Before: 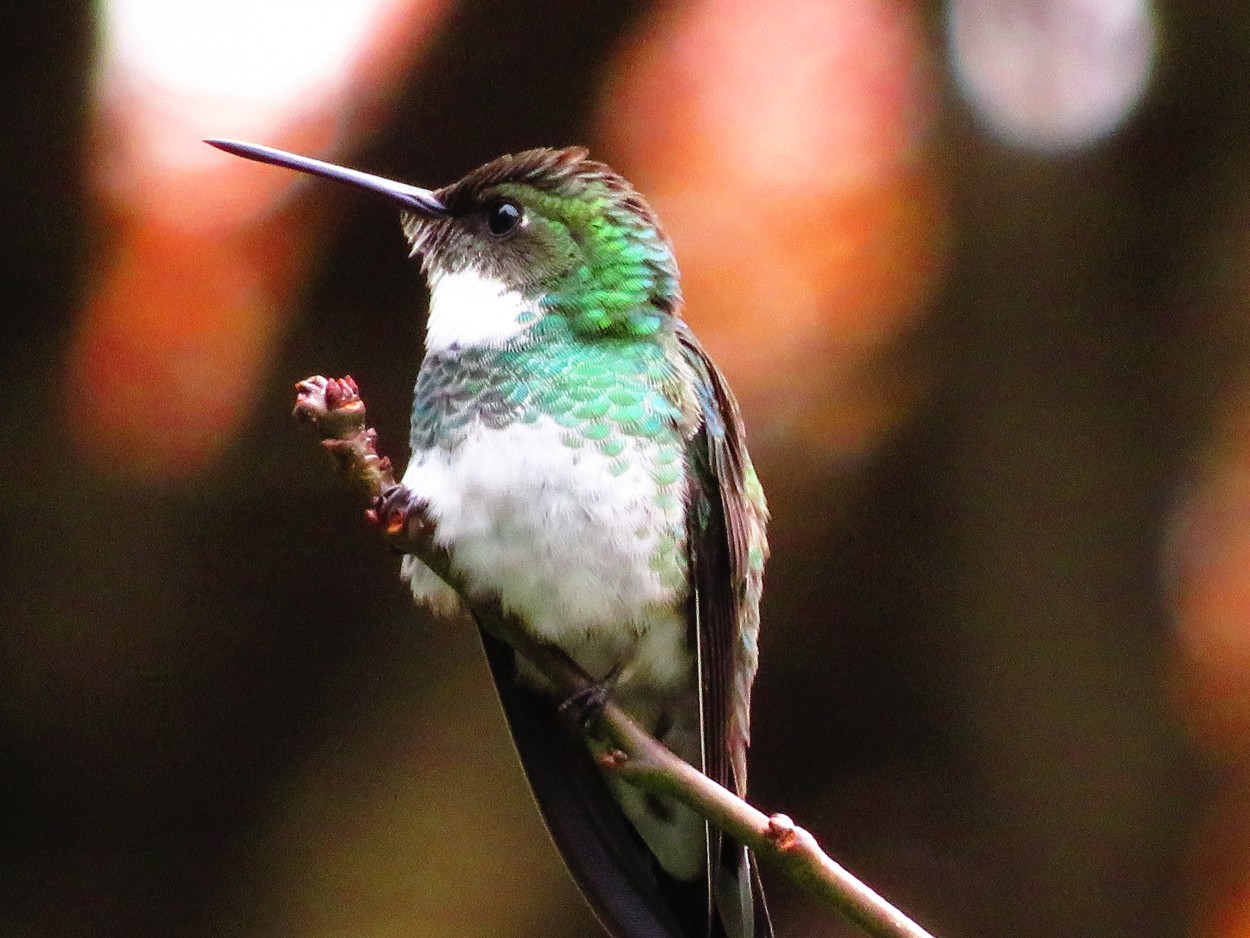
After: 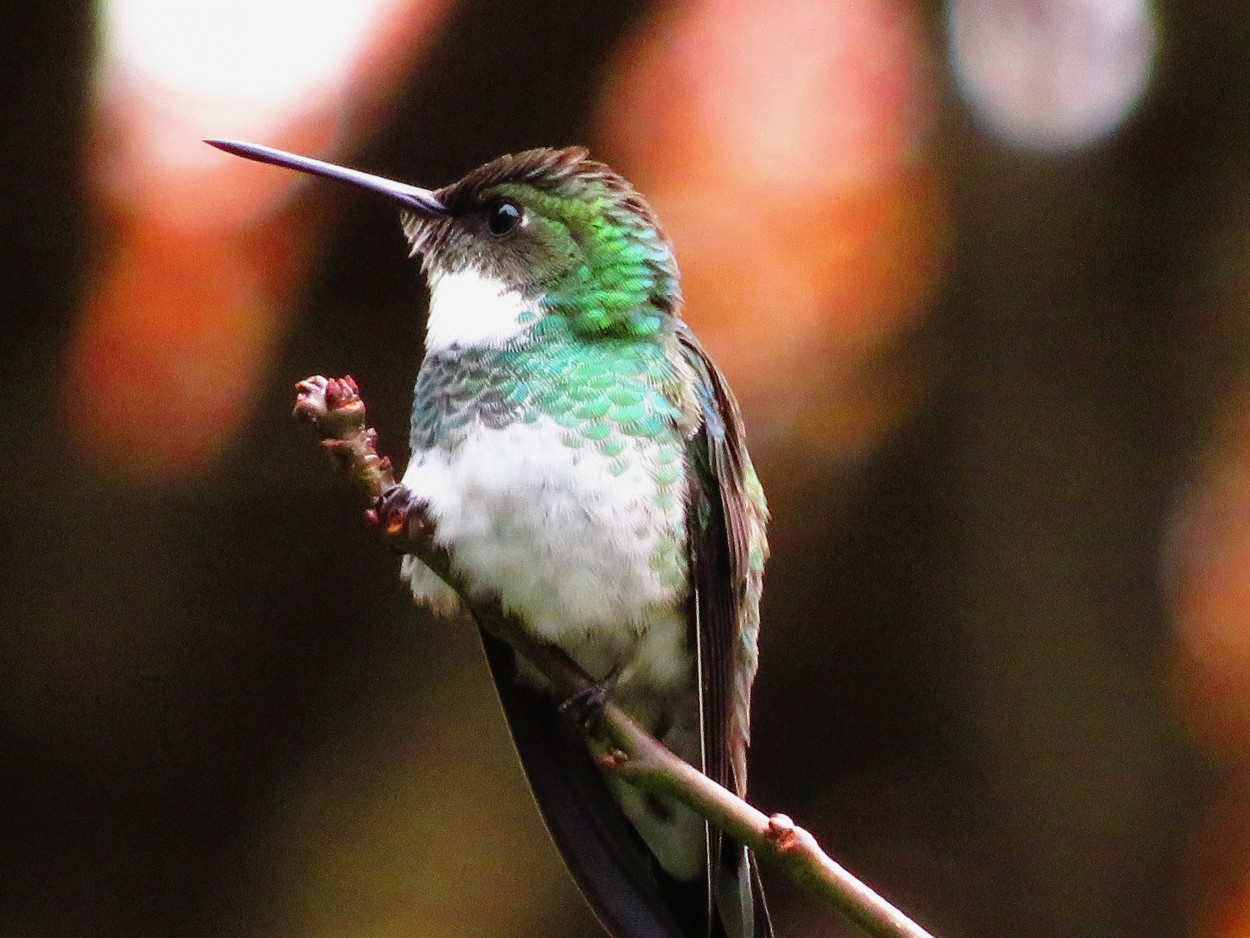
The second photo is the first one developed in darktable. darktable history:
exposure: exposure -0.113 EV, compensate highlight preservation false
